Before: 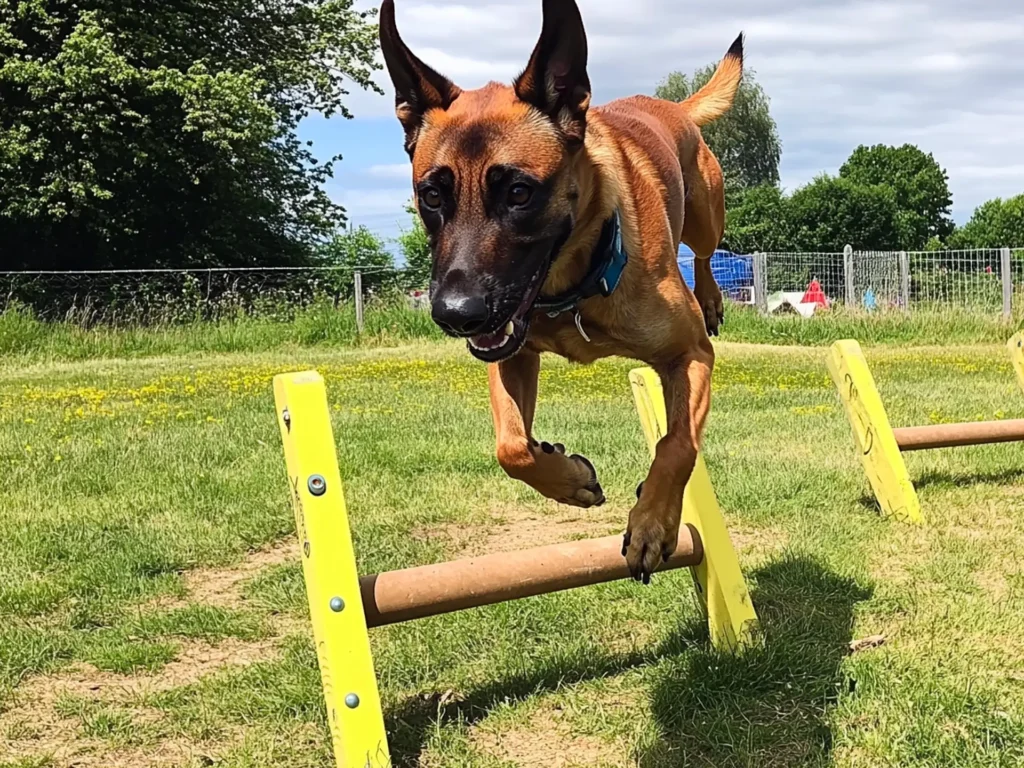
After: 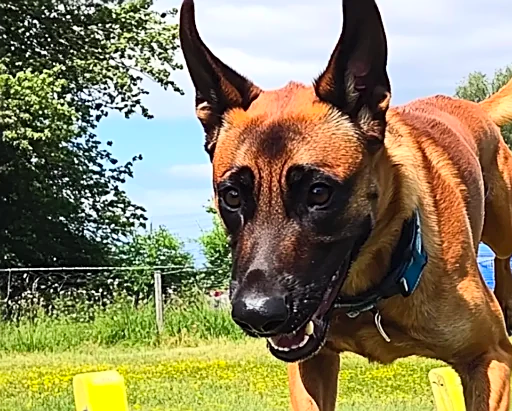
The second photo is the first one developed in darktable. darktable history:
contrast brightness saturation: contrast 0.2, brightness 0.16, saturation 0.22
sharpen: on, module defaults
crop: left 19.556%, right 30.401%, bottom 46.458%
